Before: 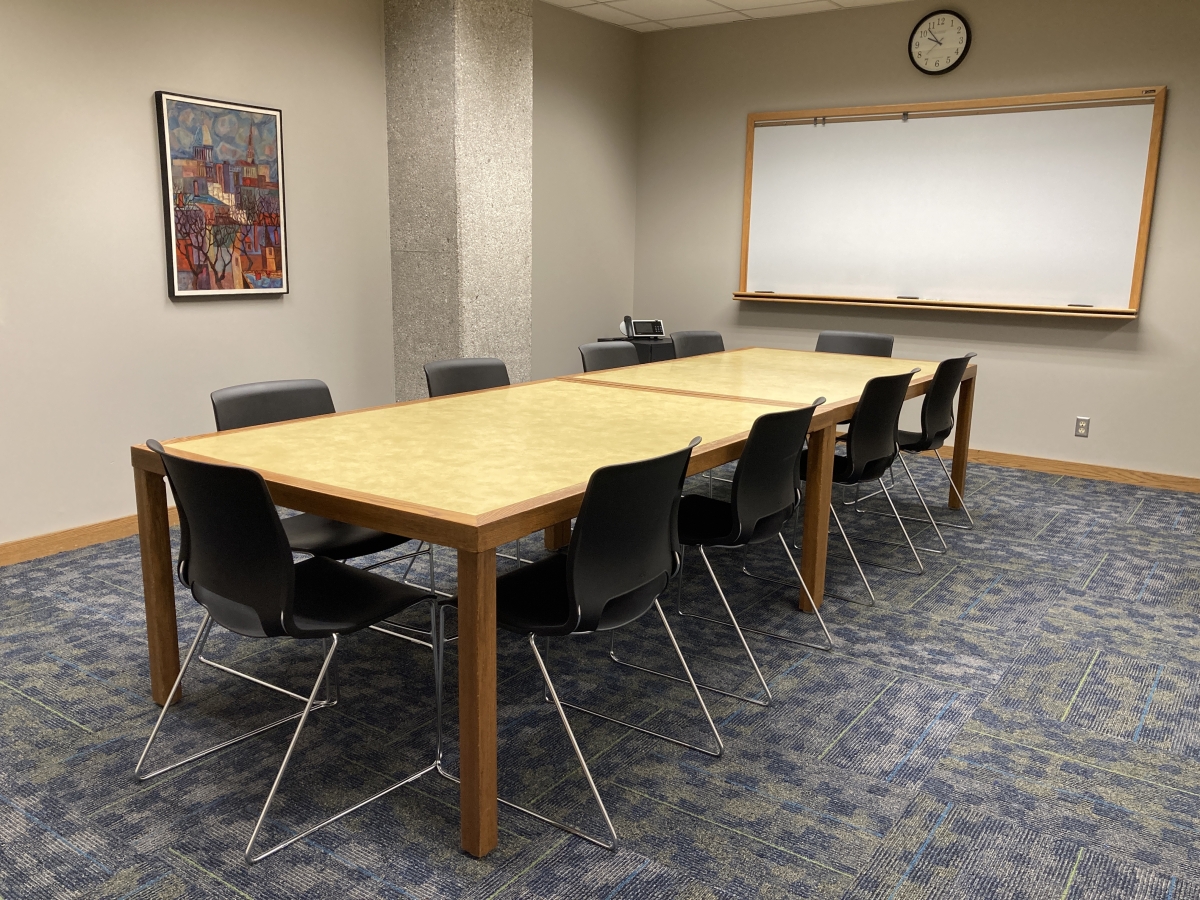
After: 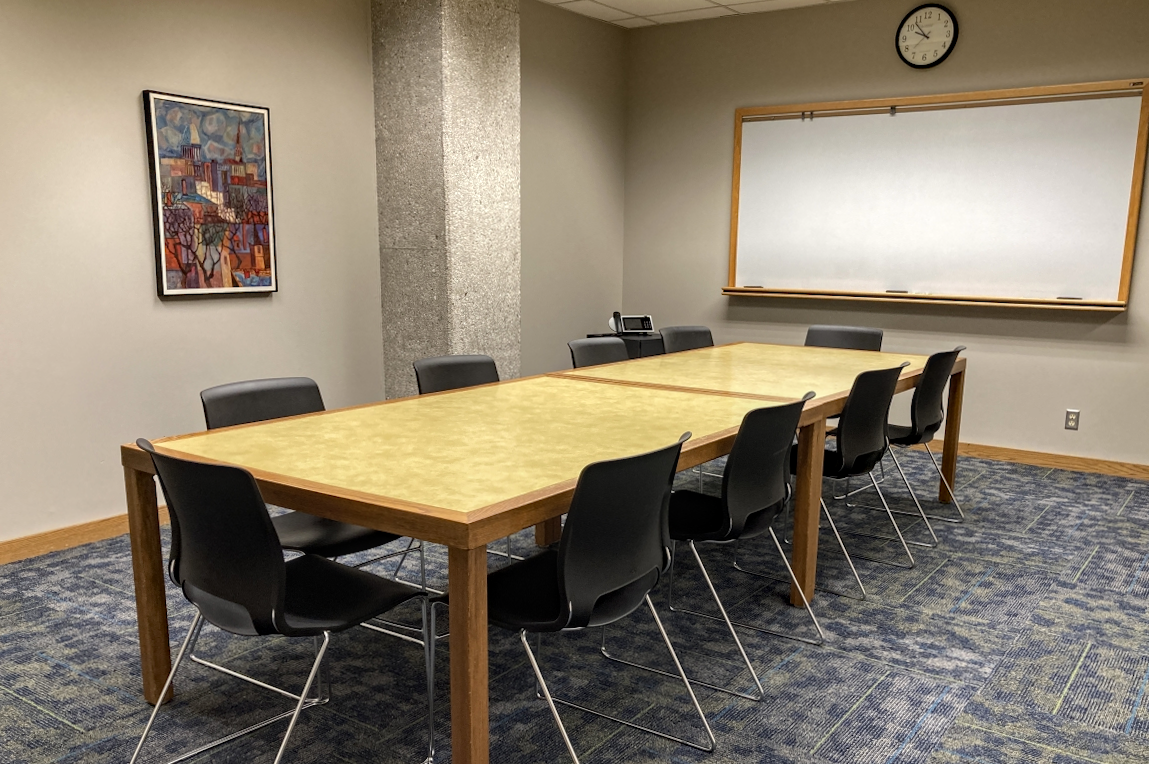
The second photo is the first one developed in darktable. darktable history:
crop and rotate: angle 0.396°, left 0.428%, right 2.891%, bottom 14.294%
contrast equalizer: octaves 7, y [[0.5, 0.488, 0.462, 0.461, 0.491, 0.5], [0.5 ×6], [0.5 ×6], [0 ×6], [0 ×6]], mix -0.196
haze removal: compatibility mode true, adaptive false
local contrast: on, module defaults
